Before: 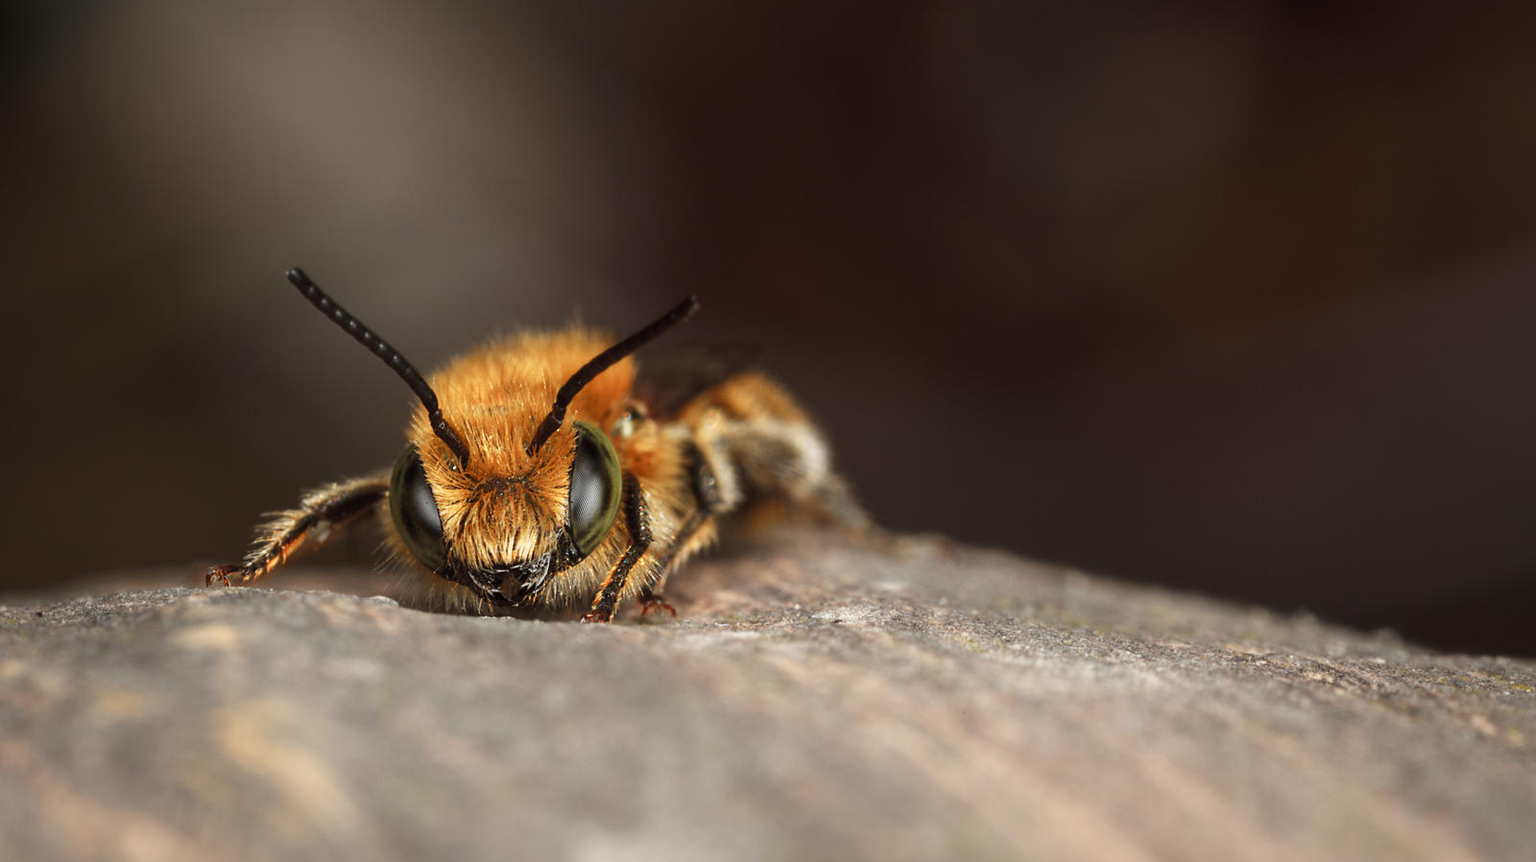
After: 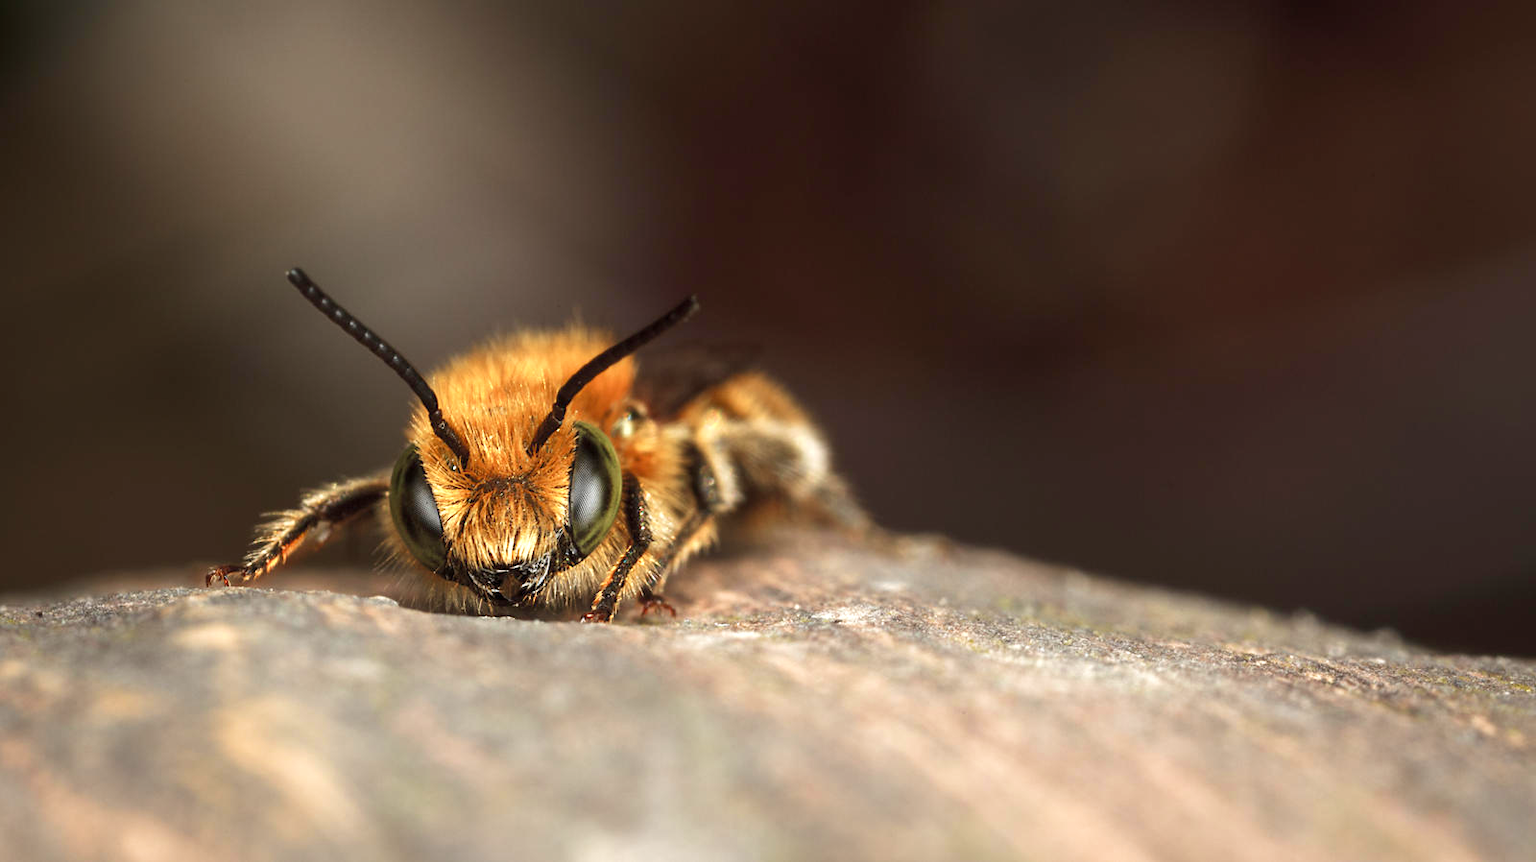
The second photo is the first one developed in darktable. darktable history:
exposure: black level correction 0.001, exposure 0.498 EV, compensate exposure bias true, compensate highlight preservation false
velvia: strength 24.76%
